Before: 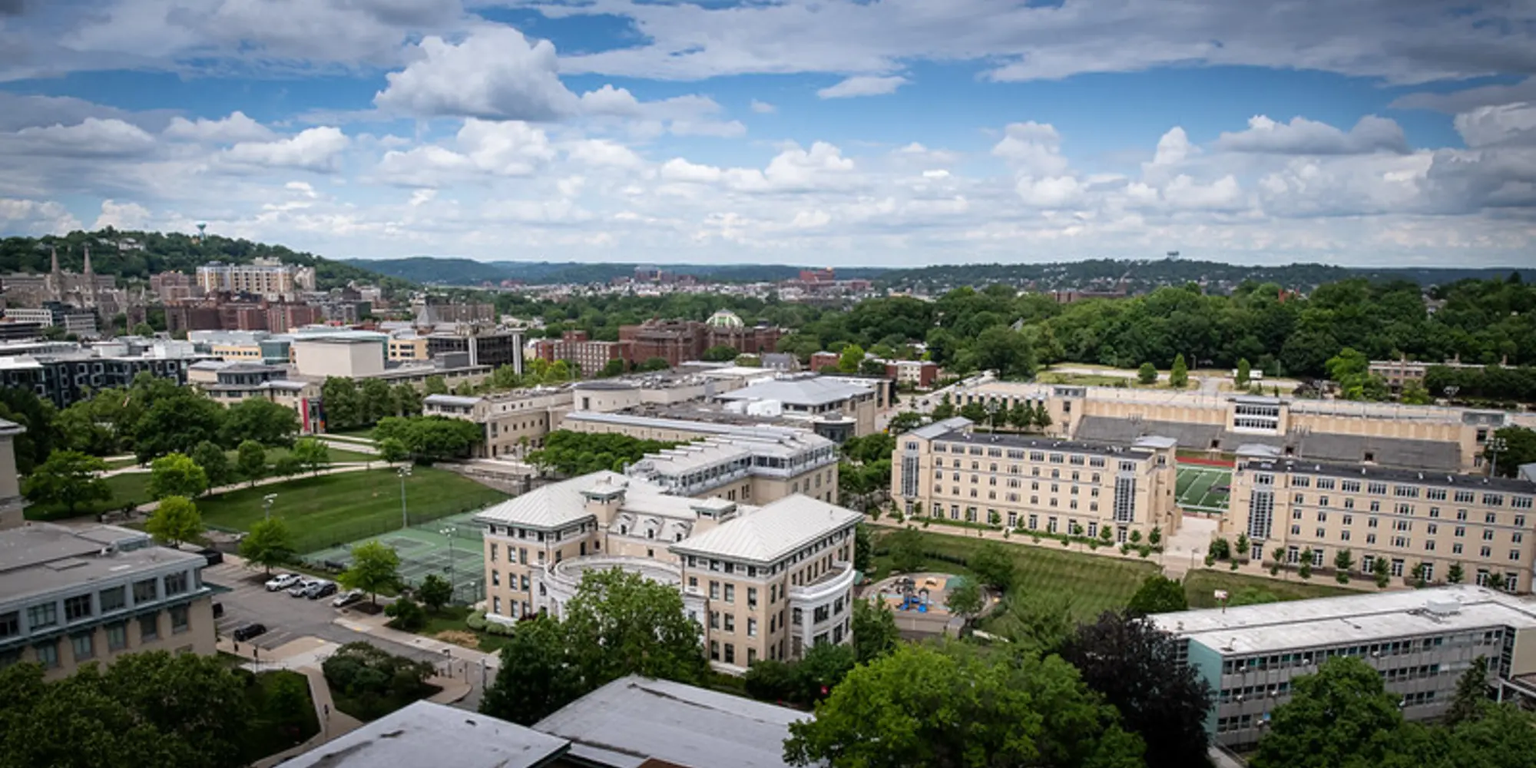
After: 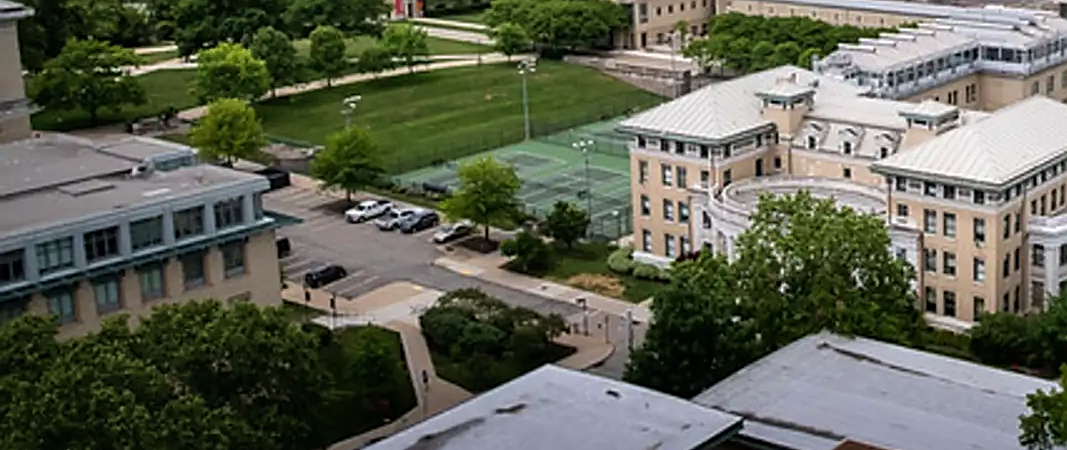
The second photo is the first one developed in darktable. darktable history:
sharpen: on, module defaults
crop and rotate: top 54.778%, right 46.61%, bottom 0.159%
shadows and highlights: shadows 37.27, highlights -28.18, soften with gaussian
velvia: on, module defaults
